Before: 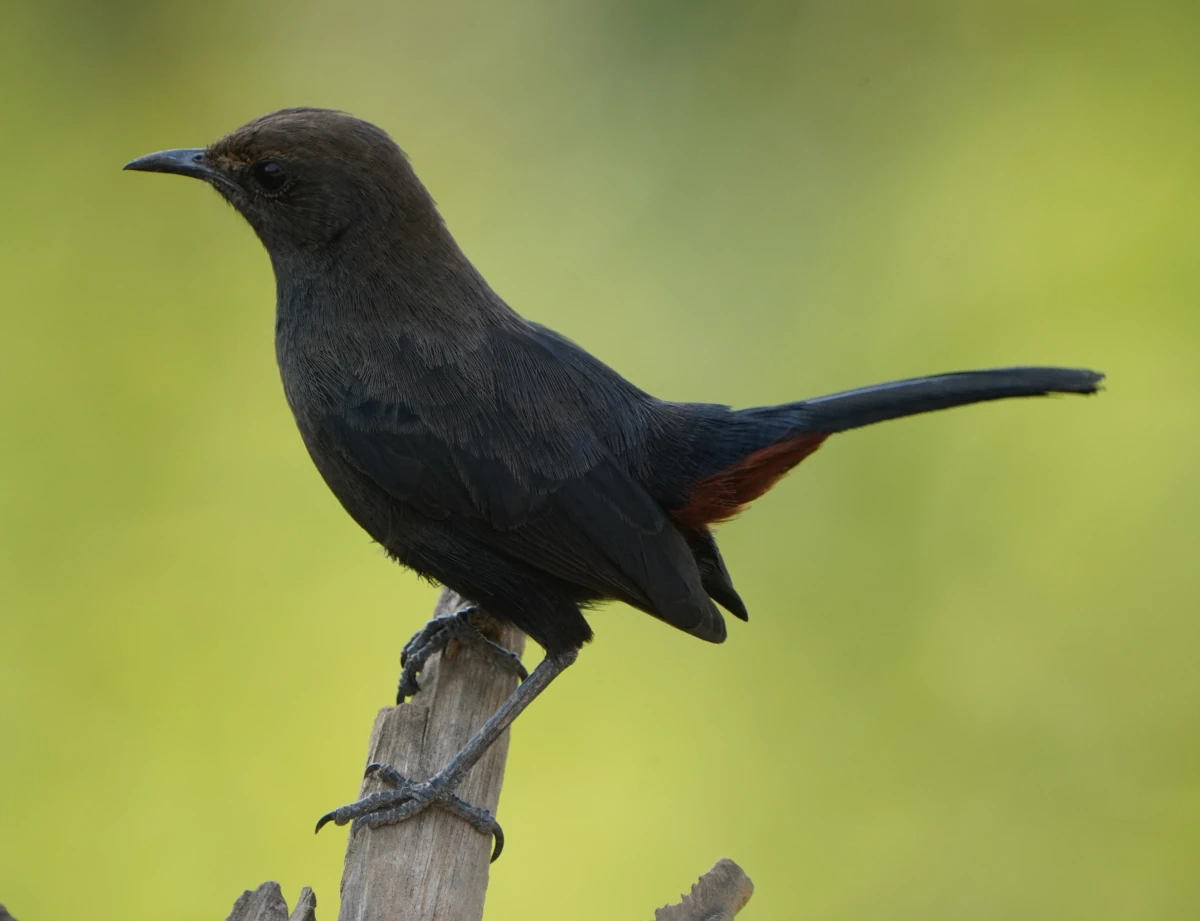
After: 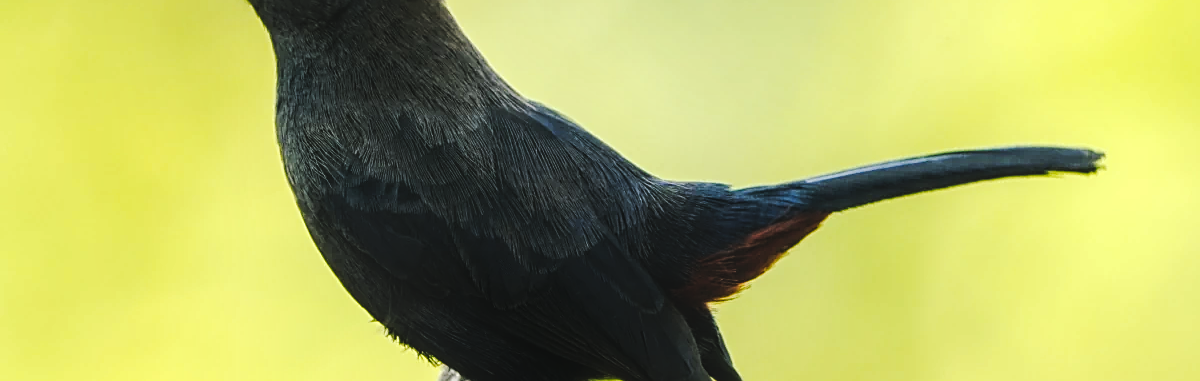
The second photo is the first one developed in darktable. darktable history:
local contrast: on, module defaults
sharpen: on, module defaults
crop and rotate: top 24.027%, bottom 34.531%
haze removal: strength -0.113, compatibility mode true, adaptive false
color balance rgb: shadows lift › chroma 2.028%, shadows lift › hue 216.68°, global offset › luminance 0.718%, perceptual saturation grading › global saturation 0.396%, global vibrance 25.057%, contrast 10.155%
tone curve: curves: ch0 [(0, 0) (0.003, 0.008) (0.011, 0.011) (0.025, 0.018) (0.044, 0.028) (0.069, 0.039) (0.1, 0.056) (0.136, 0.081) (0.177, 0.118) (0.224, 0.164) (0.277, 0.223) (0.335, 0.3) (0.399, 0.399) (0.468, 0.51) (0.543, 0.618) (0.623, 0.71) (0.709, 0.79) (0.801, 0.865) (0.898, 0.93) (1, 1)], preserve colors none
tone equalizer: -8 EV -0.754 EV, -7 EV -0.718 EV, -6 EV -0.598 EV, -5 EV -0.362 EV, -3 EV 0.399 EV, -2 EV 0.6 EV, -1 EV 0.692 EV, +0 EV 0.78 EV
